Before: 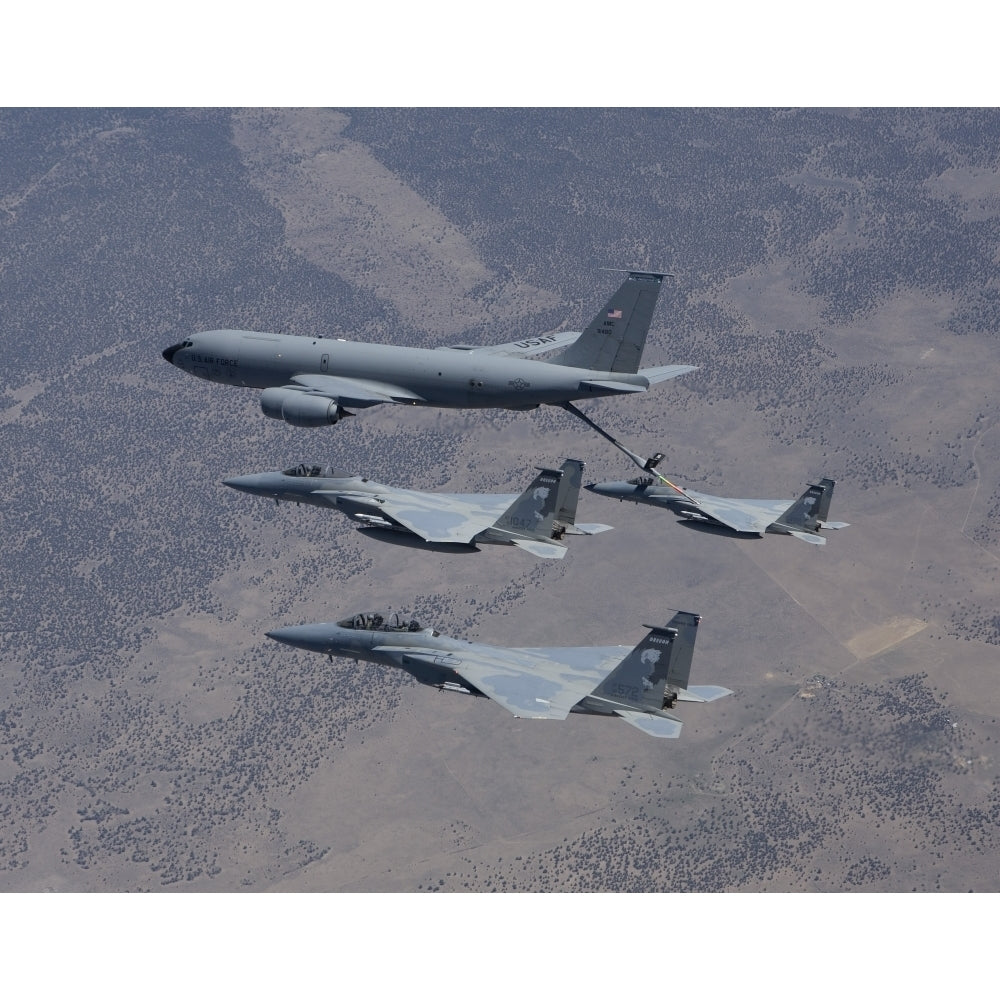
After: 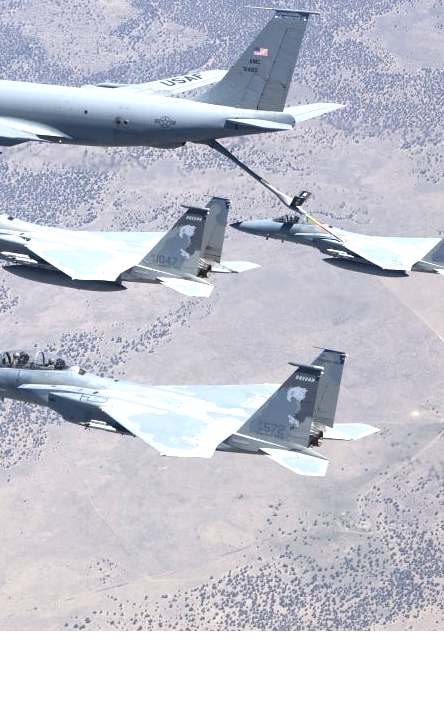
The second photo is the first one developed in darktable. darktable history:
exposure: black level correction 0, exposure 1.5 EV, compensate highlight preservation false
crop: left 35.432%, top 26.233%, right 20.145%, bottom 3.432%
